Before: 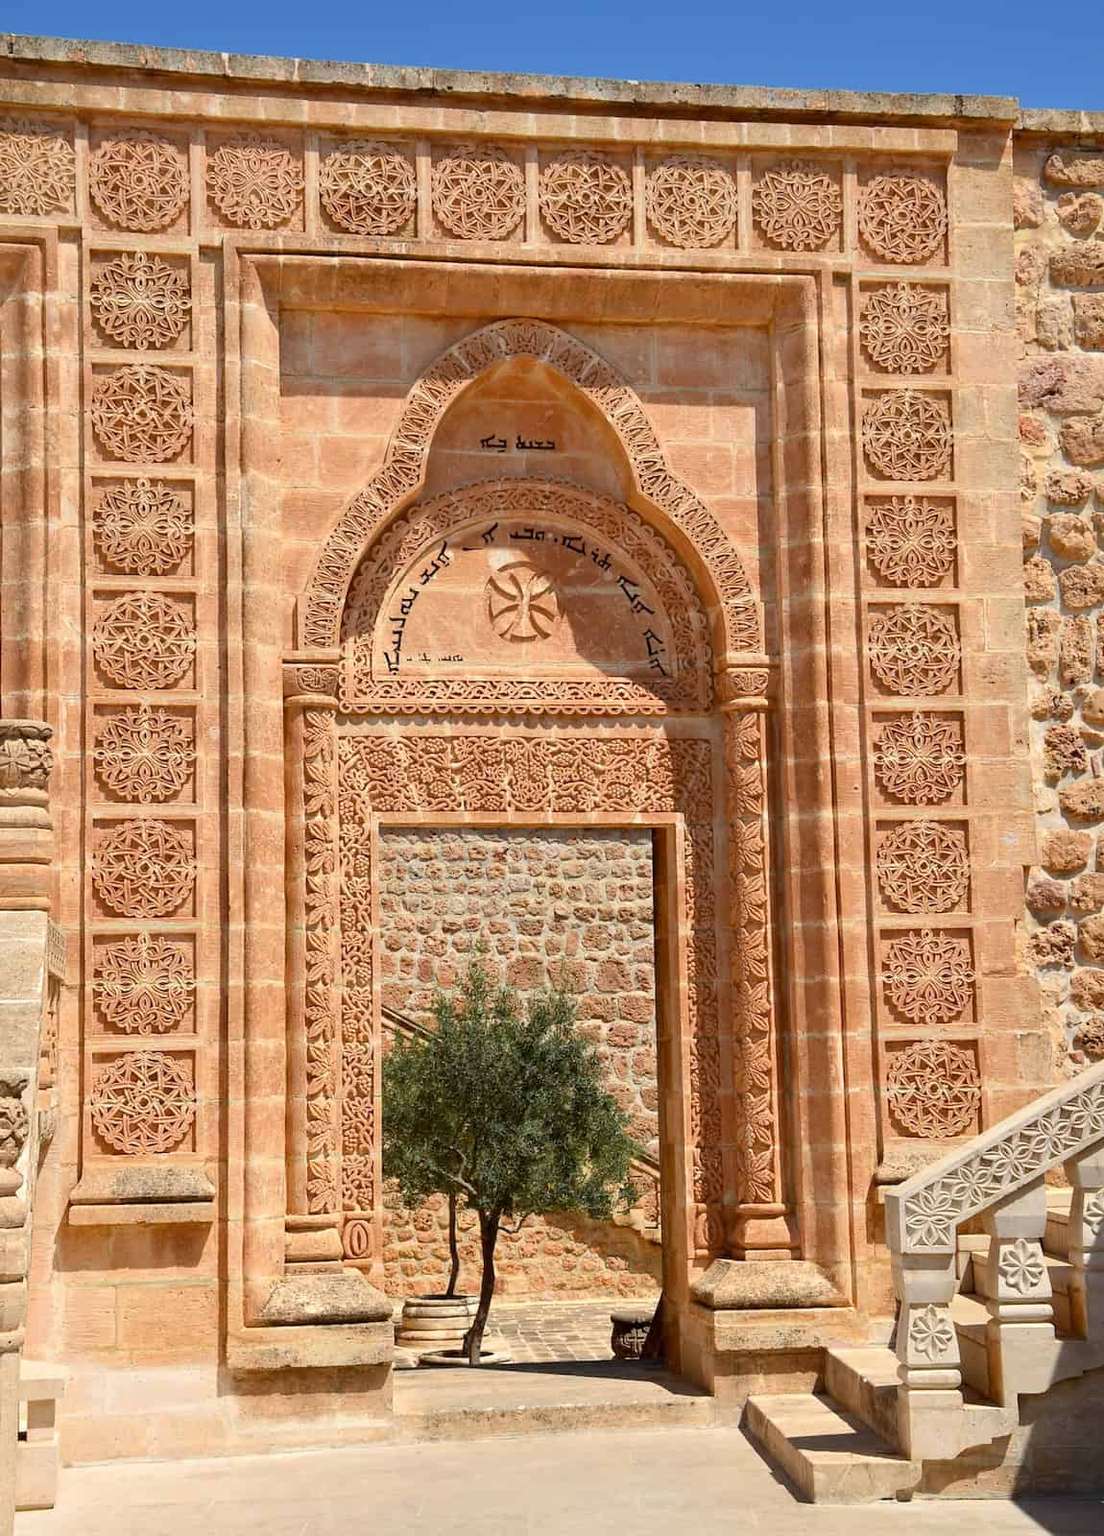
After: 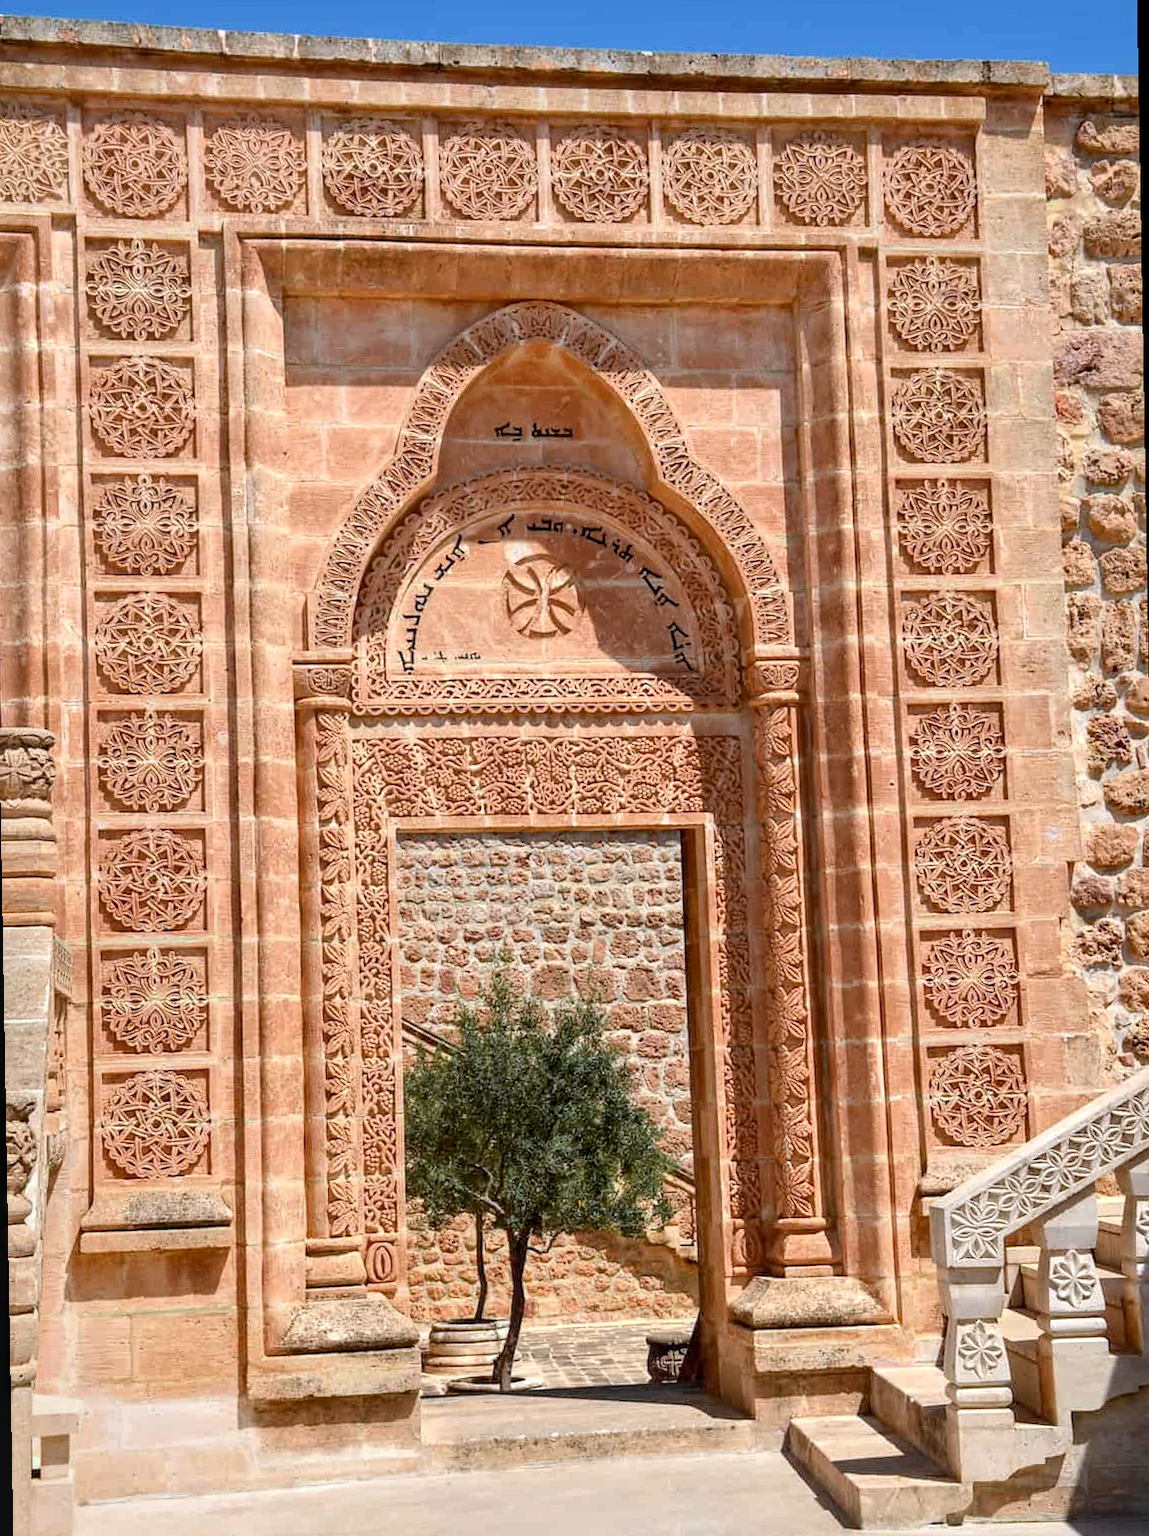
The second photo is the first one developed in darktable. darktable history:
local contrast: on, module defaults
color correction: highlights a* -0.772, highlights b* -8.92
rotate and perspective: rotation -1°, crop left 0.011, crop right 0.989, crop top 0.025, crop bottom 0.975
exposure: black level correction 0.001, exposure 0.14 EV, compensate highlight preservation false
